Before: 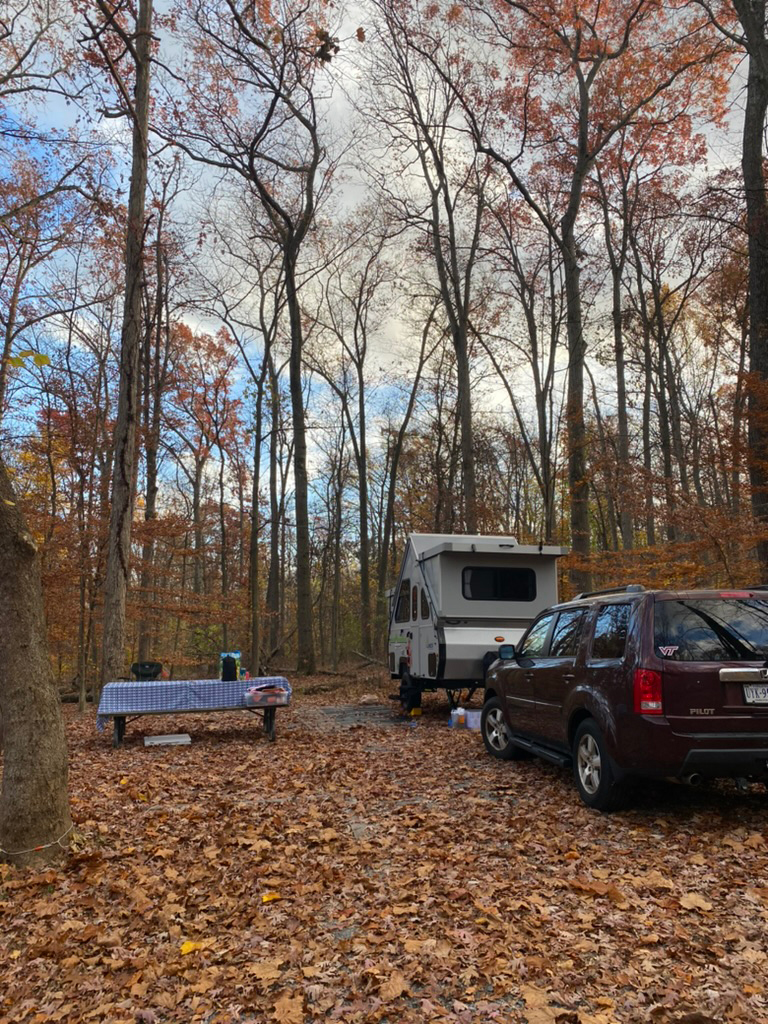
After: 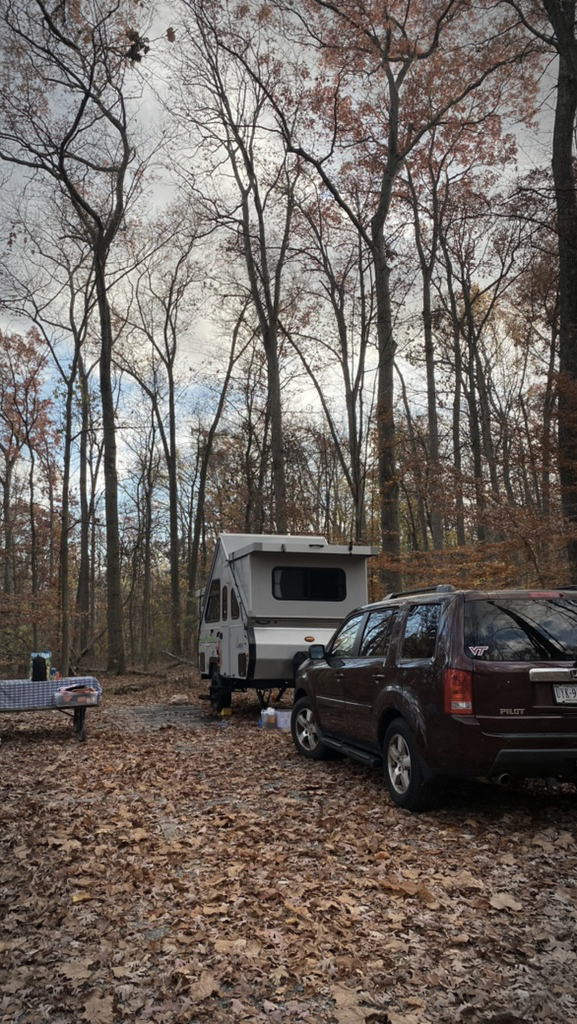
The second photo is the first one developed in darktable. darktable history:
crop and rotate: left 24.866%
color correction: highlights b* -0.043, saturation 0.603
vignetting: automatic ratio true
